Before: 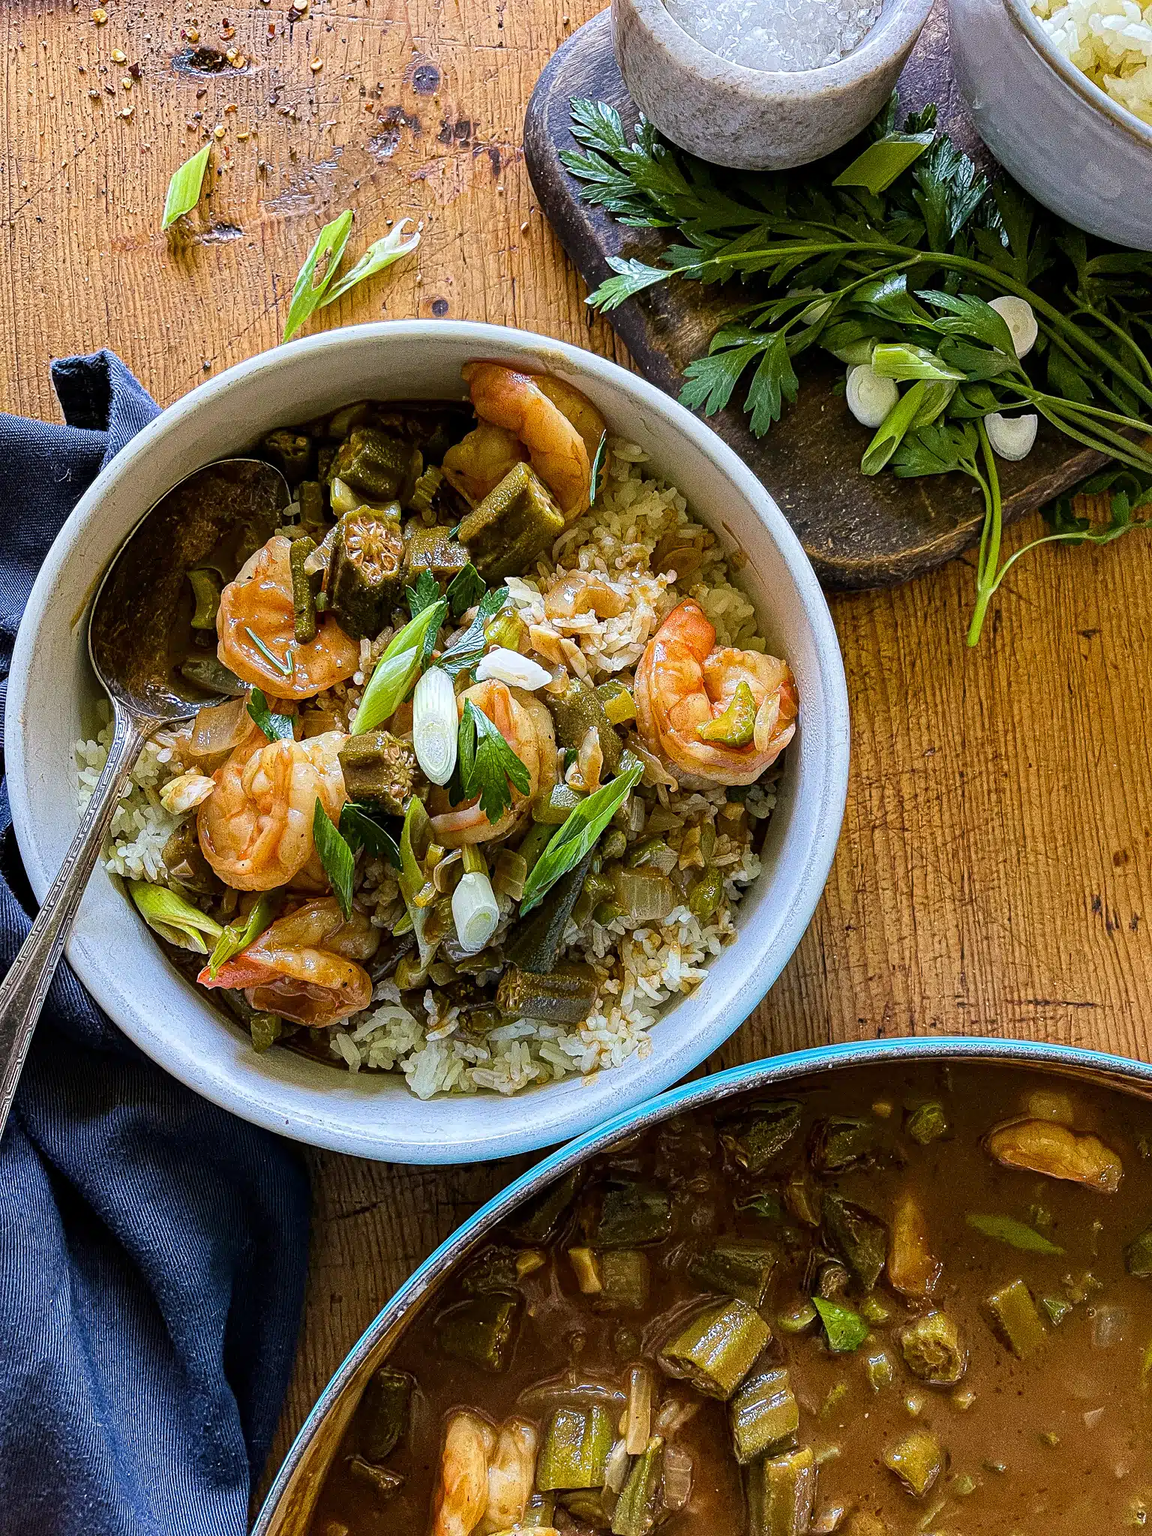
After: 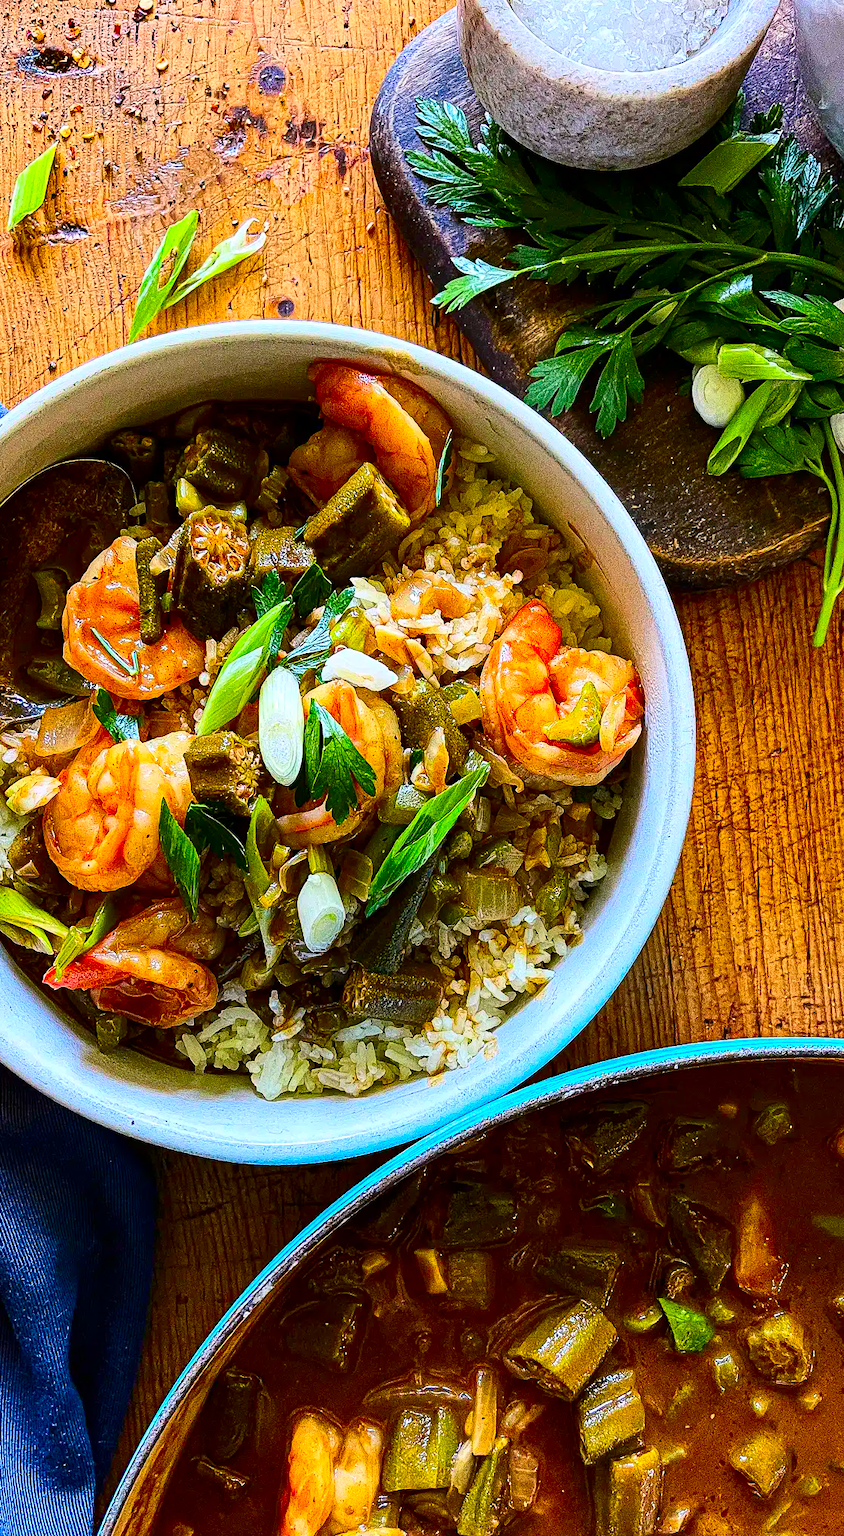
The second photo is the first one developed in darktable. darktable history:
contrast brightness saturation: contrast 0.26, brightness 0.02, saturation 0.87
crop: left 13.443%, right 13.31%
